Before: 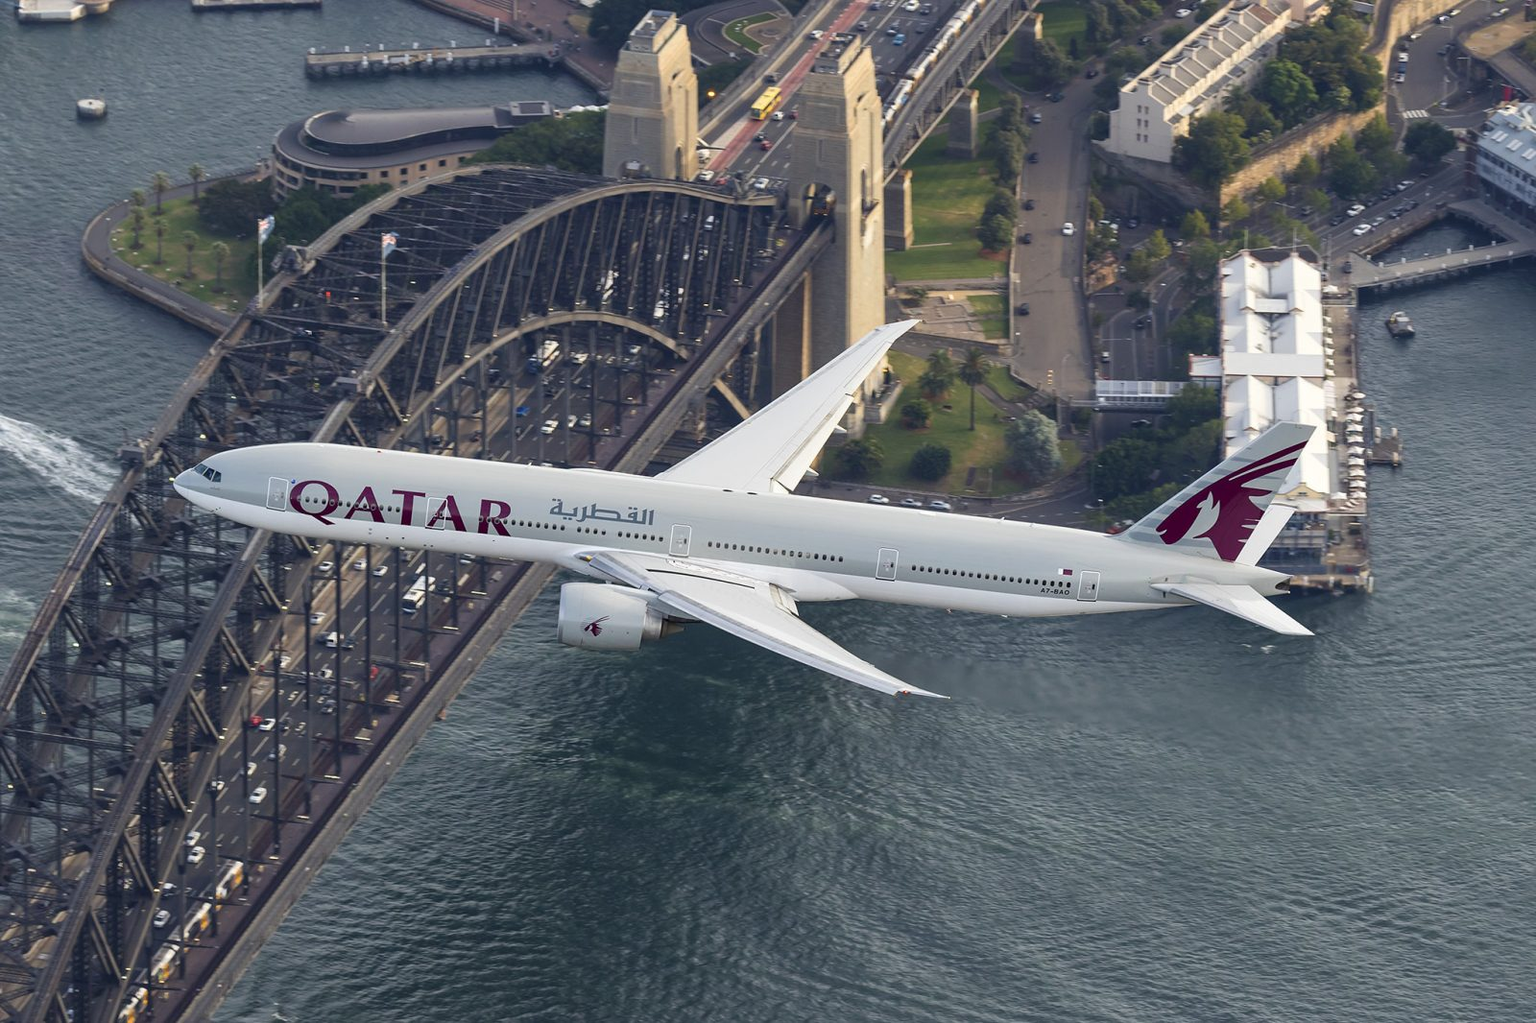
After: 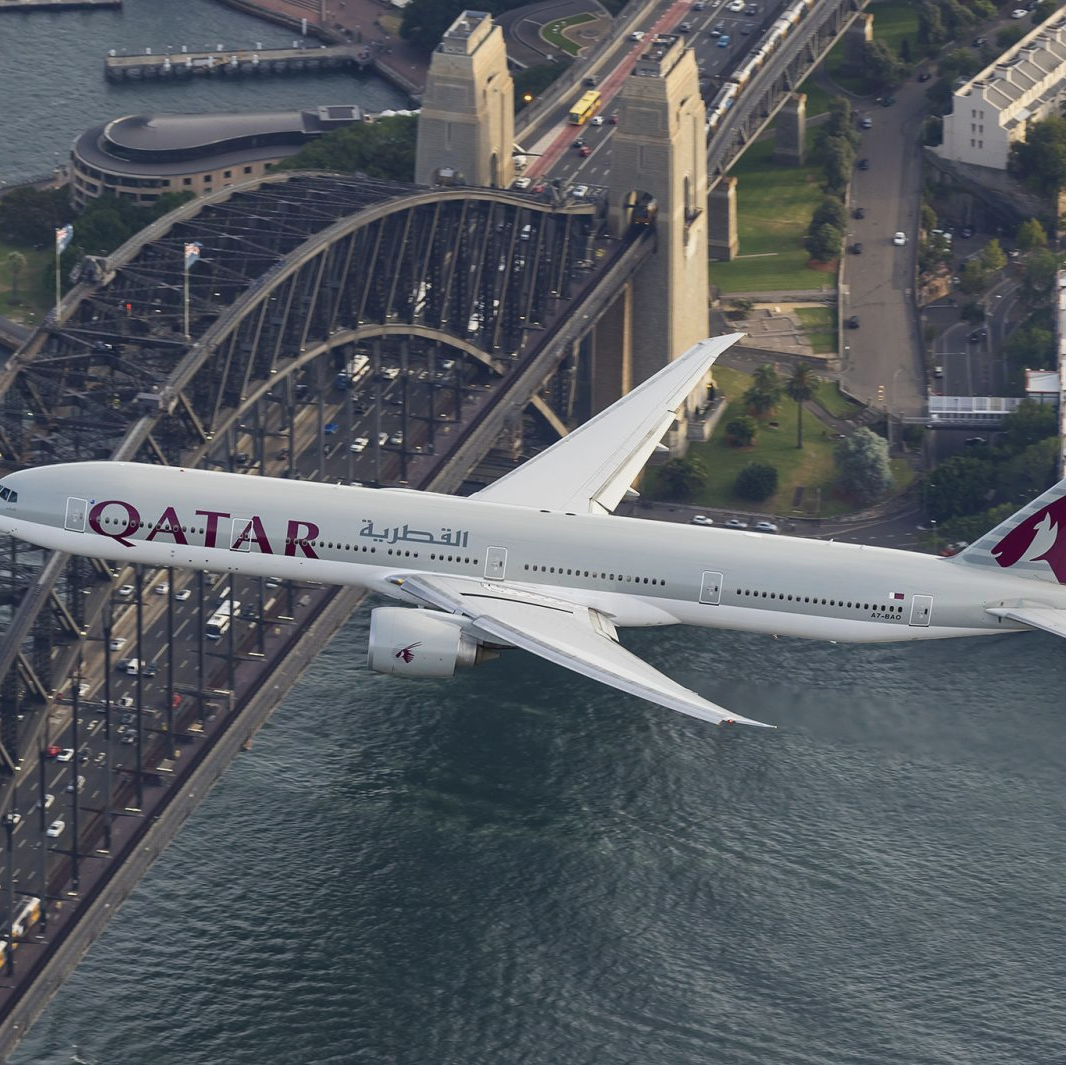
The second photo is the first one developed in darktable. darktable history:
contrast brightness saturation: contrast -0.08, brightness -0.04, saturation -0.11
crop and rotate: left 13.409%, right 19.924%
